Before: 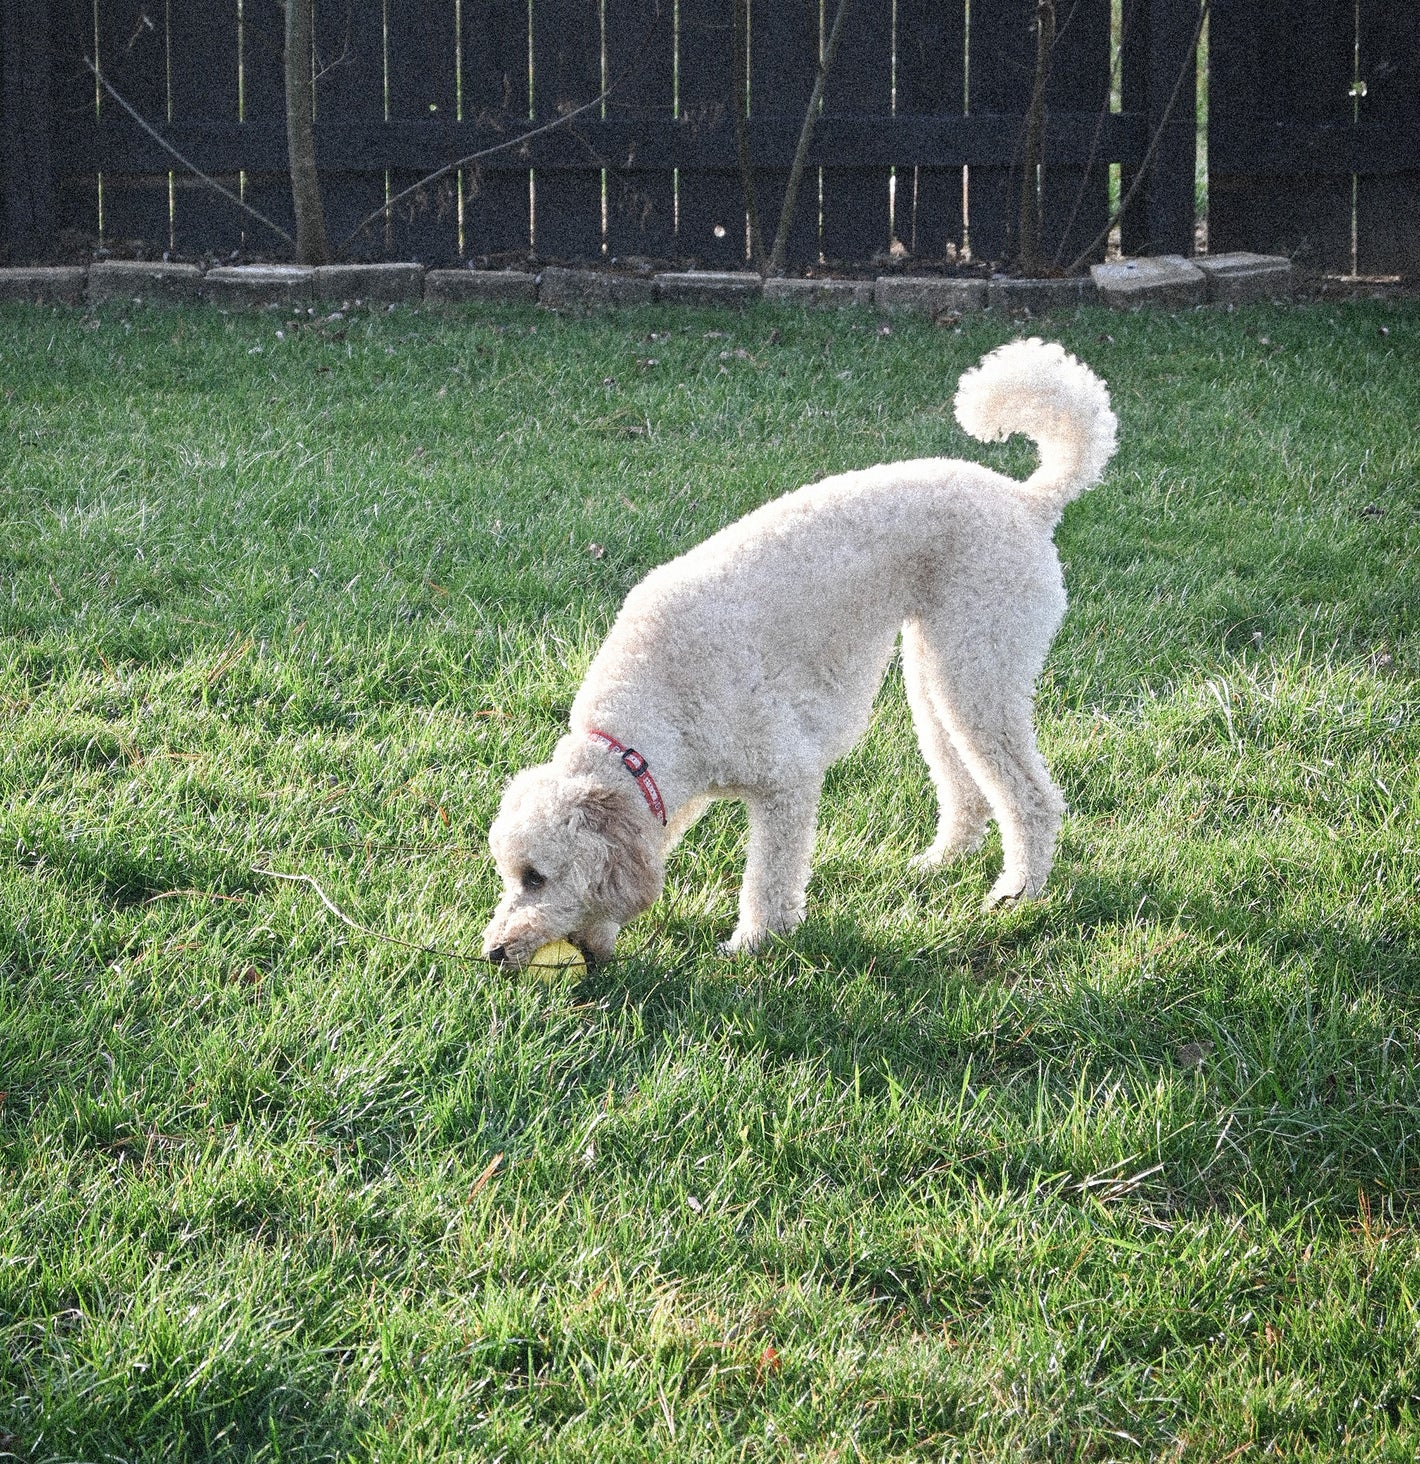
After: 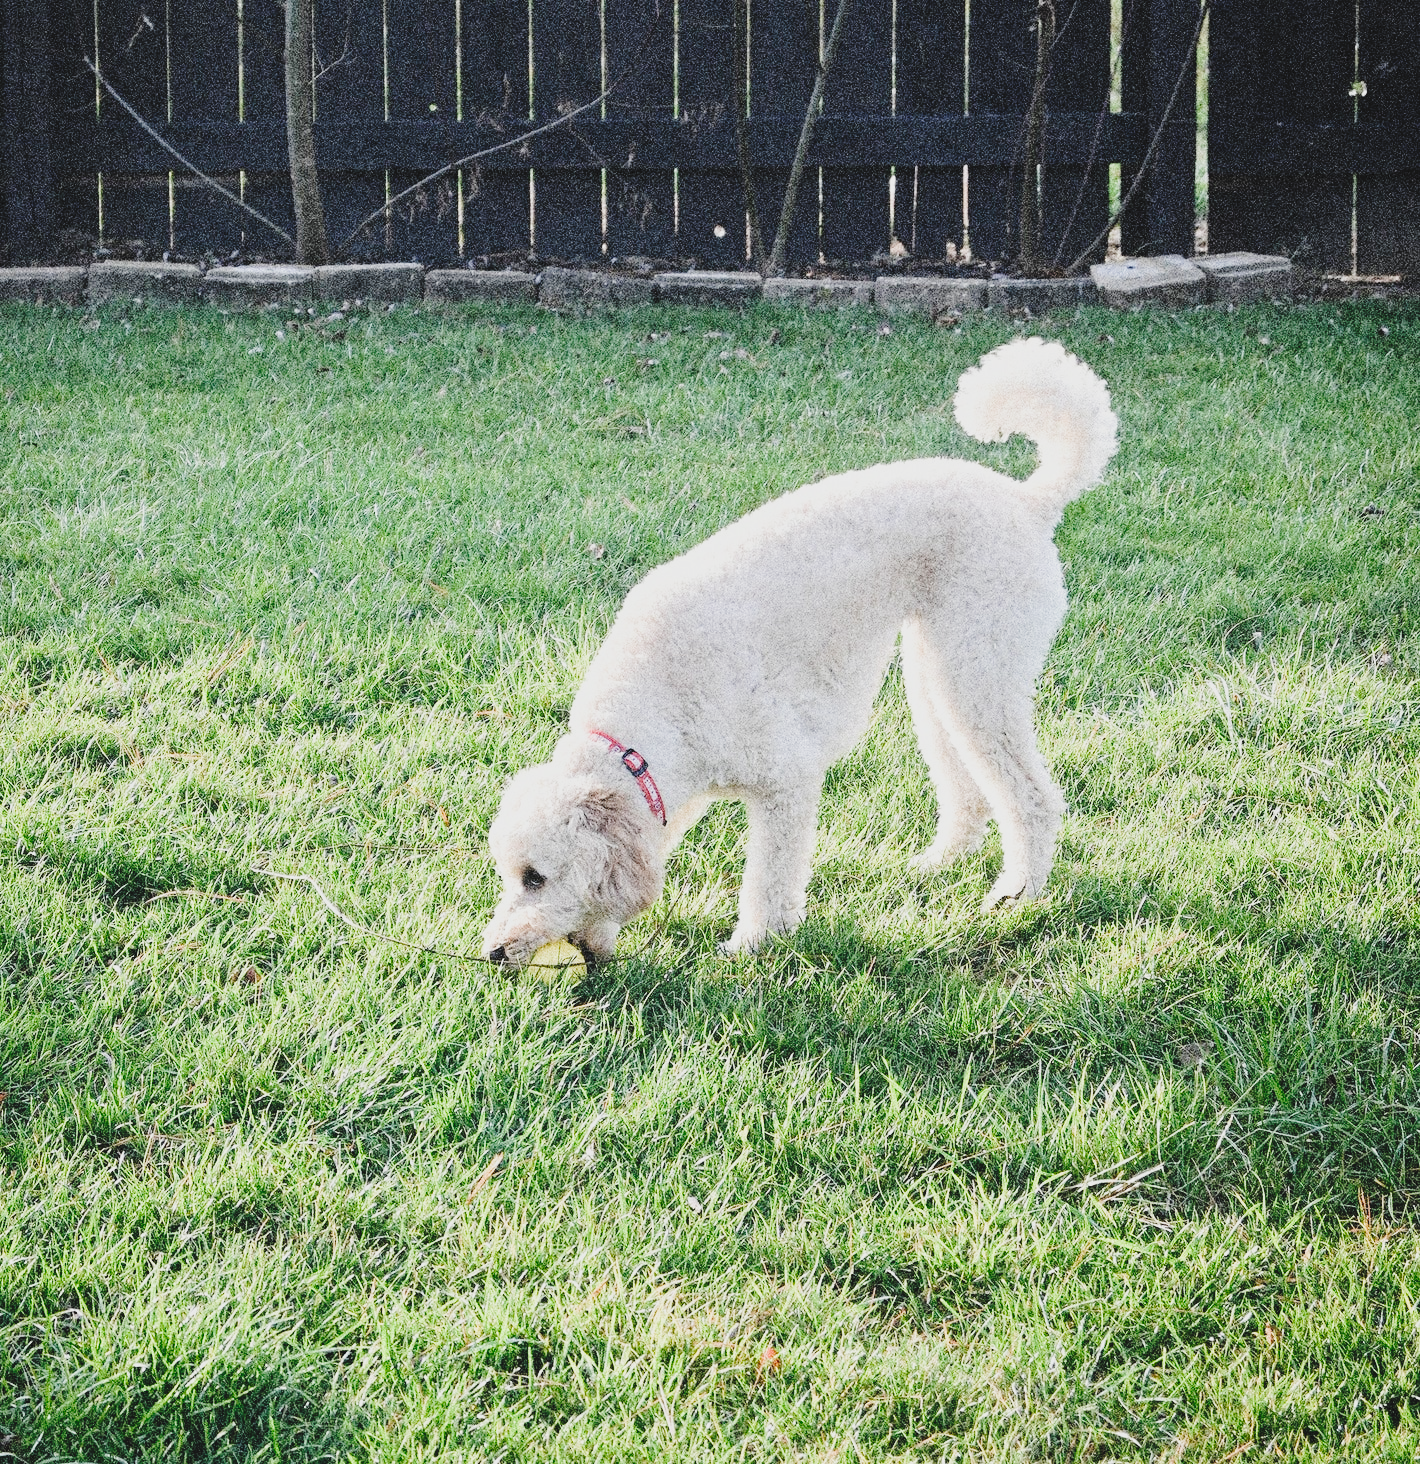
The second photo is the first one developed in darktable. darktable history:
exposure: black level correction 0.001, exposure 0.499 EV, compensate highlight preservation false
filmic rgb: black relative exposure -7.65 EV, white relative exposure 4.56 EV, hardness 3.61, color science v5 (2021), contrast in shadows safe, contrast in highlights safe
tone equalizer: on, module defaults
tone curve: curves: ch0 [(0, 0) (0.003, 0.072) (0.011, 0.073) (0.025, 0.072) (0.044, 0.076) (0.069, 0.089) (0.1, 0.103) (0.136, 0.123) (0.177, 0.158) (0.224, 0.21) (0.277, 0.275) (0.335, 0.372) (0.399, 0.463) (0.468, 0.556) (0.543, 0.633) (0.623, 0.712) (0.709, 0.795) (0.801, 0.869) (0.898, 0.942) (1, 1)], preserve colors none
